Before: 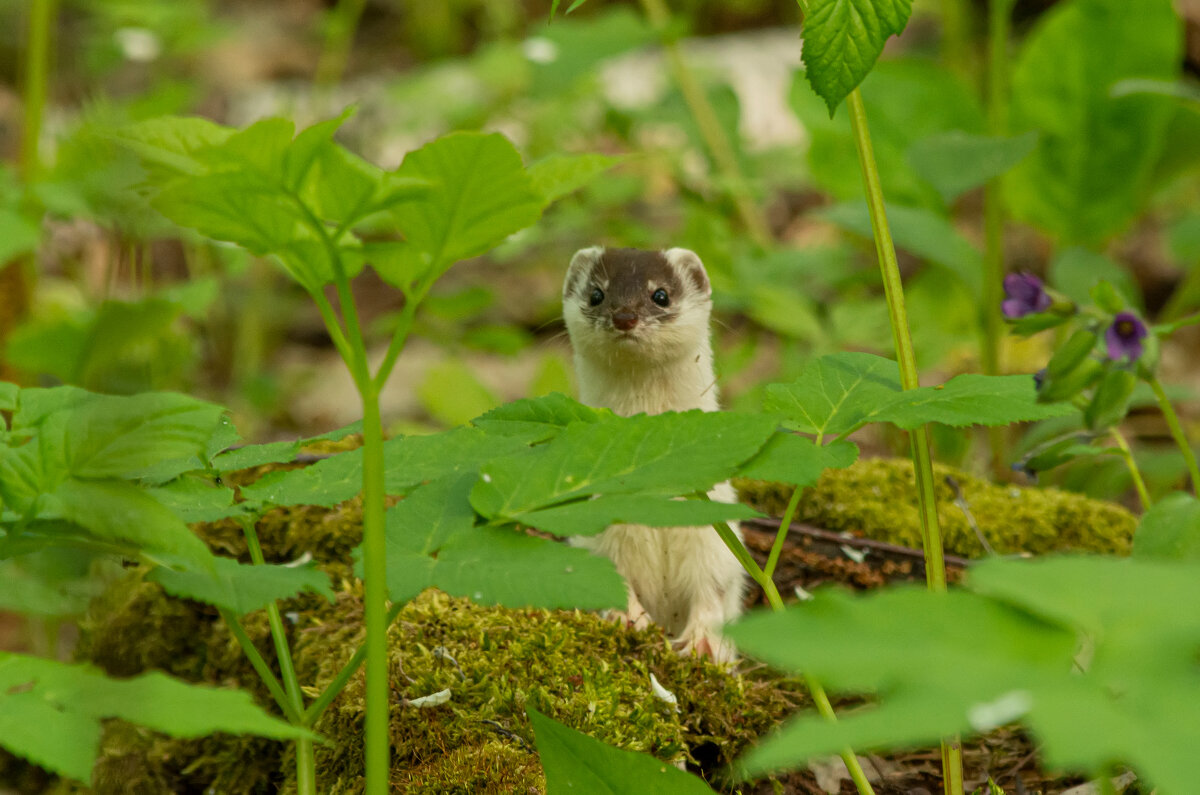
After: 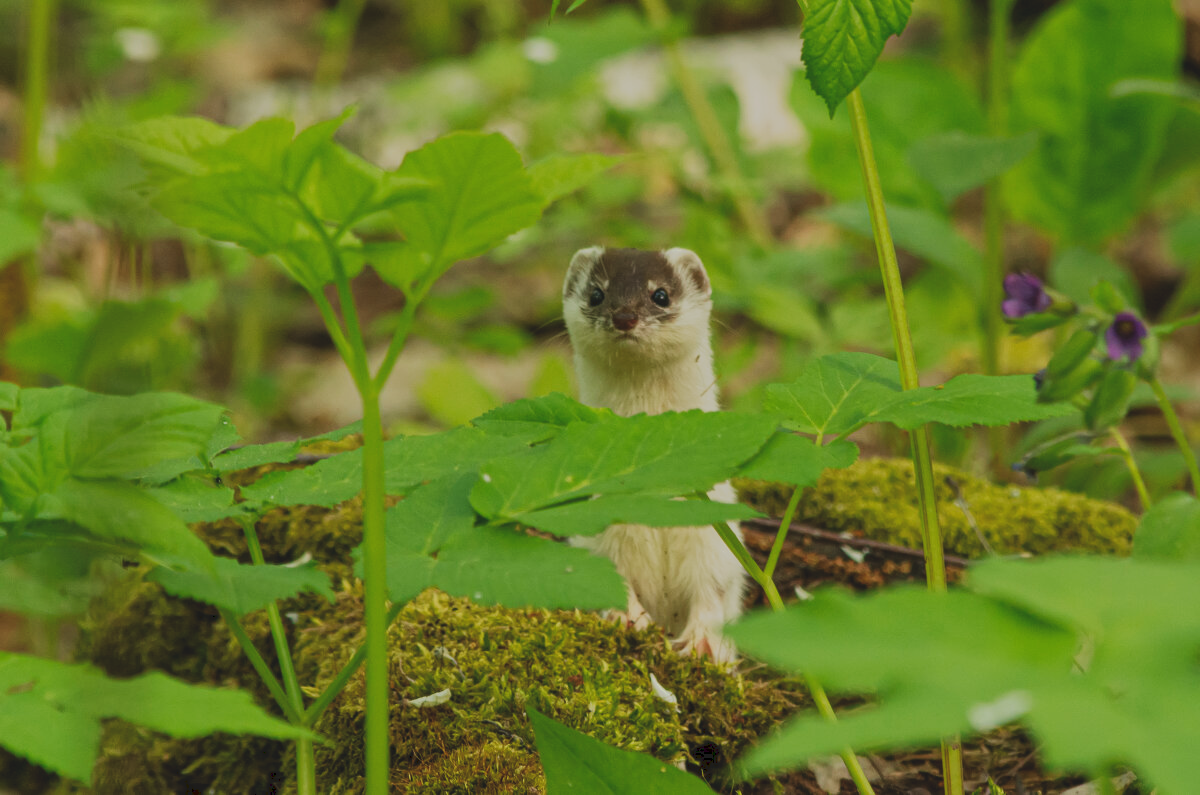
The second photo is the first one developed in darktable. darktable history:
tone curve: curves: ch0 [(0, 0) (0.003, 0.098) (0.011, 0.099) (0.025, 0.103) (0.044, 0.114) (0.069, 0.13) (0.1, 0.142) (0.136, 0.161) (0.177, 0.189) (0.224, 0.224) (0.277, 0.266) (0.335, 0.32) (0.399, 0.38) (0.468, 0.45) (0.543, 0.522) (0.623, 0.598) (0.709, 0.669) (0.801, 0.731) (0.898, 0.786) (1, 1)], preserve colors none
color correction: highlights b* -0.016
levels: levels [0.018, 0.493, 1]
